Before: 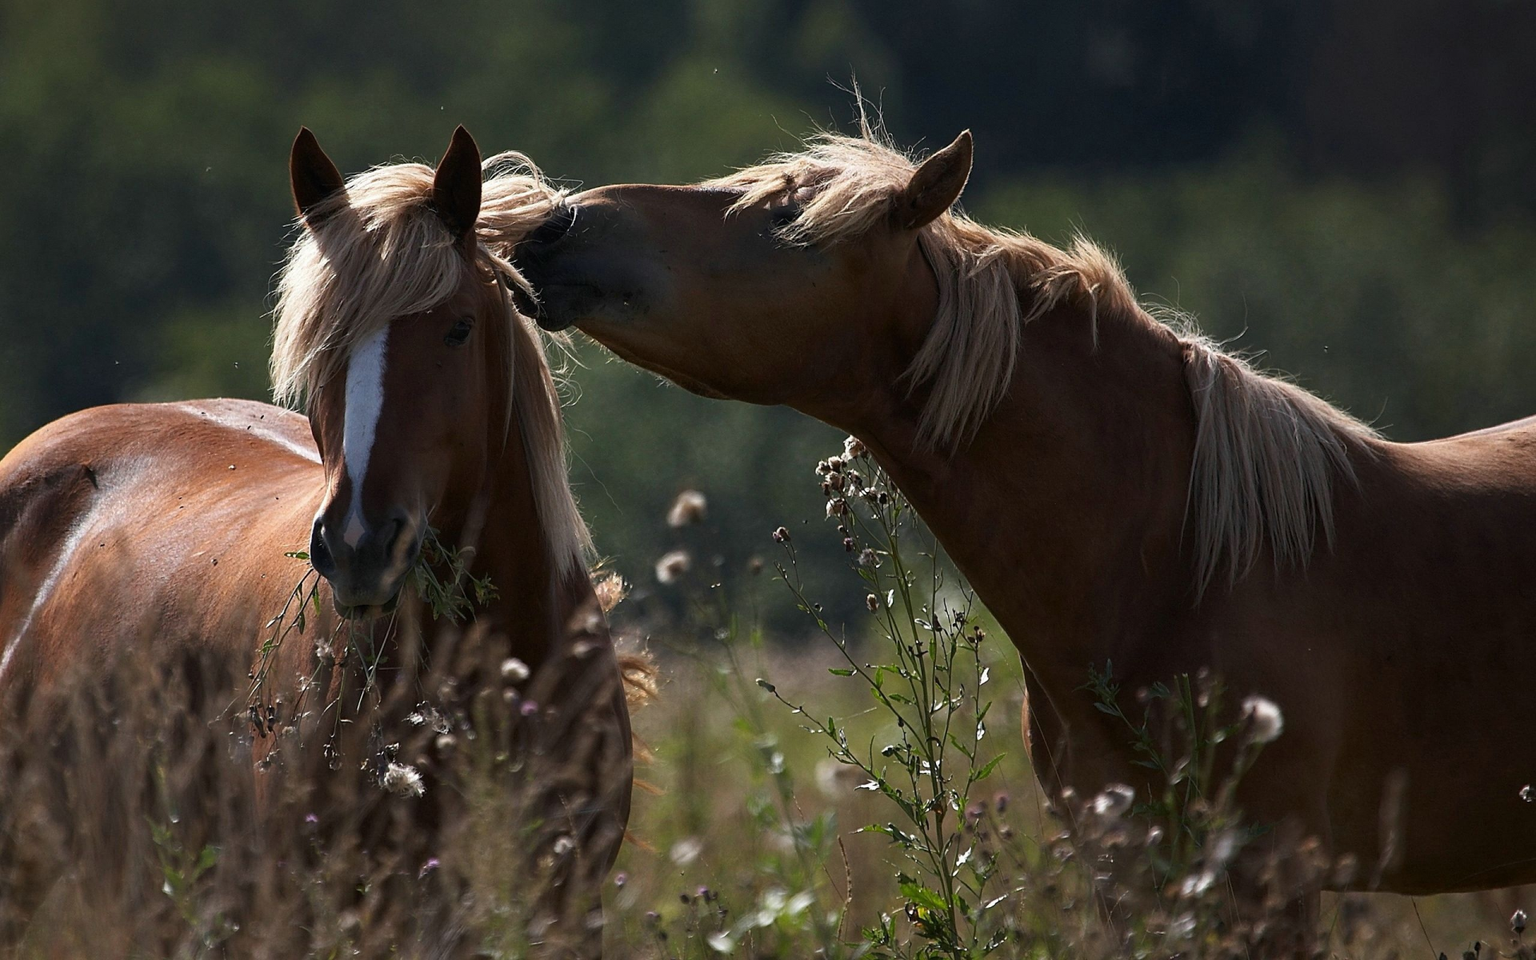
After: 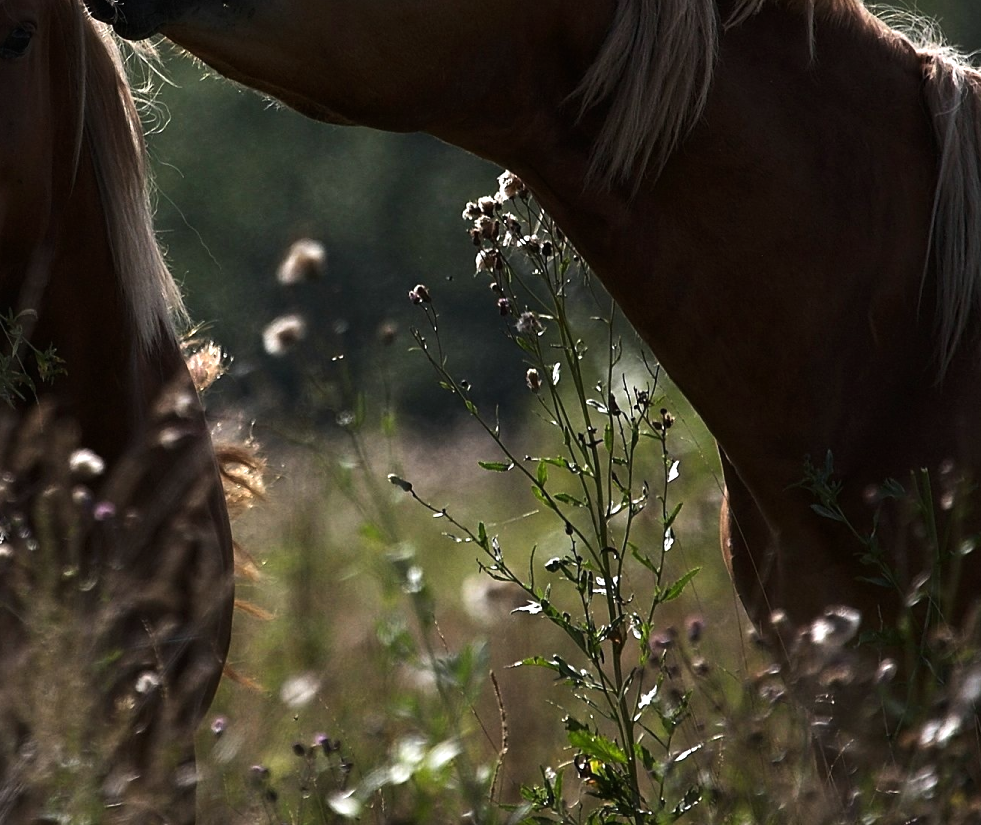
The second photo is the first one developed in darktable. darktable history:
crop and rotate: left 29.051%, top 31.188%, right 19.837%
tone equalizer: -8 EV -0.728 EV, -7 EV -0.678 EV, -6 EV -0.59 EV, -5 EV -0.364 EV, -3 EV 0.391 EV, -2 EV 0.6 EV, -1 EV 0.675 EV, +0 EV 0.753 EV, edges refinement/feathering 500, mask exposure compensation -1.57 EV, preserve details no
